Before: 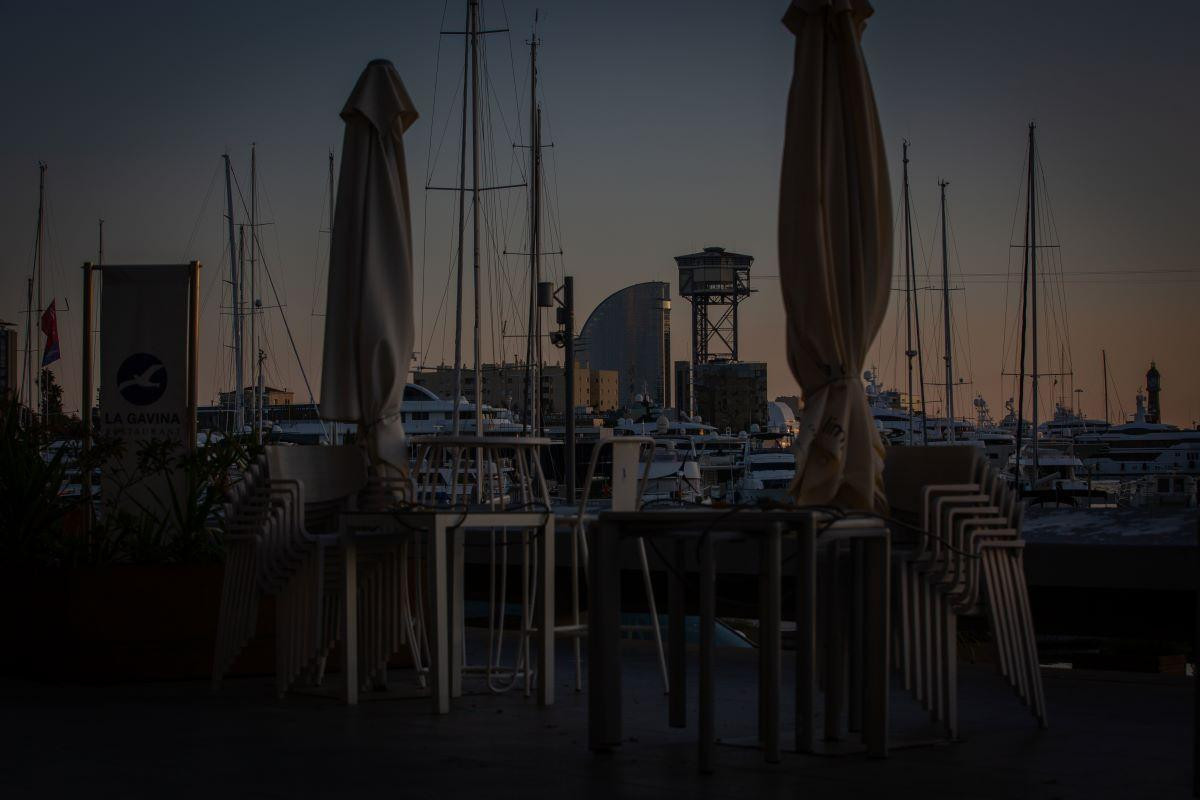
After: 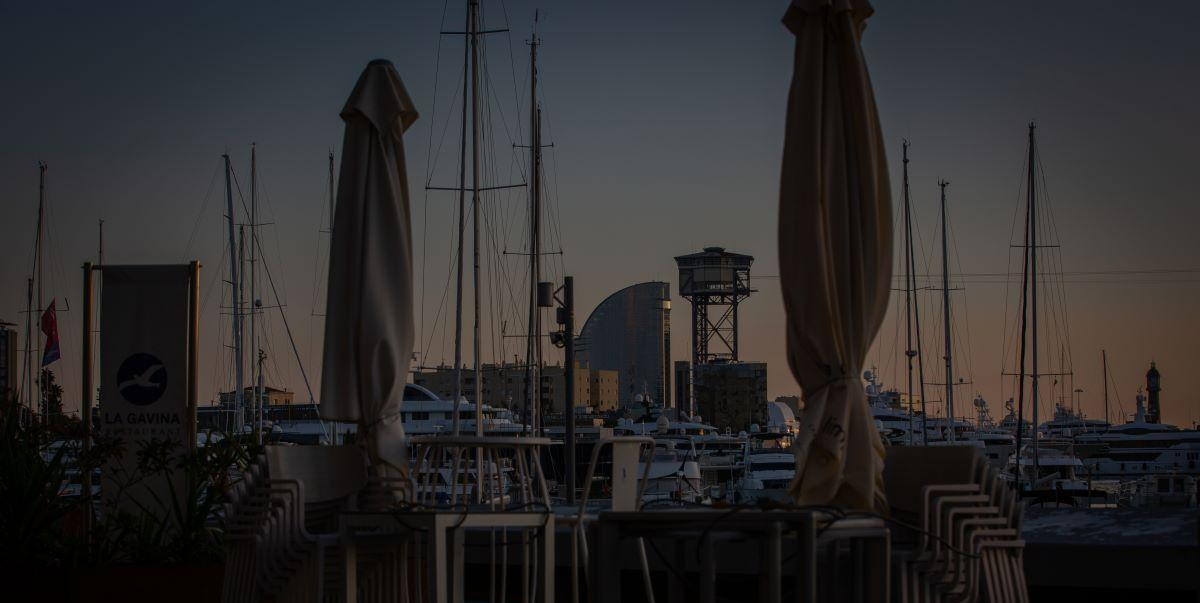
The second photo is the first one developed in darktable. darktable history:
crop: bottom 24.561%
